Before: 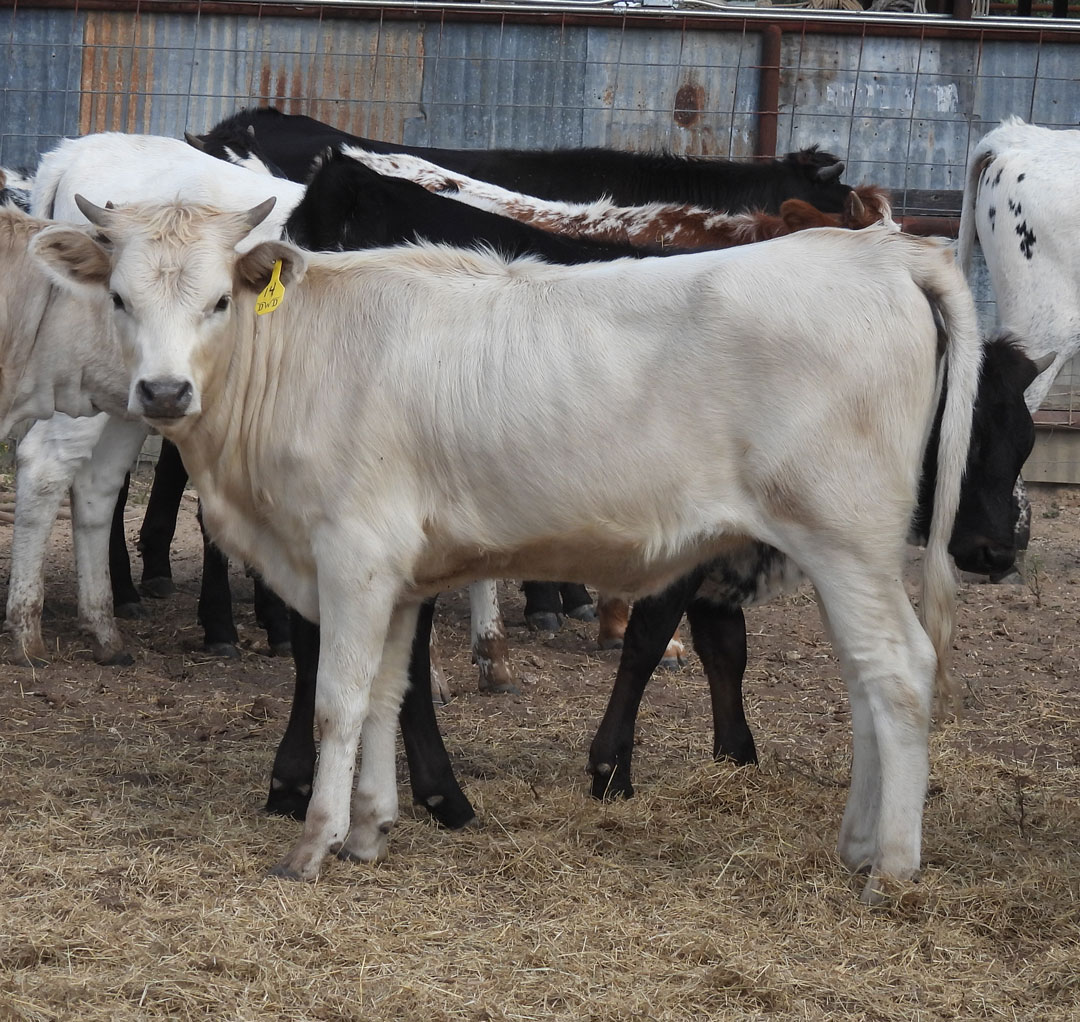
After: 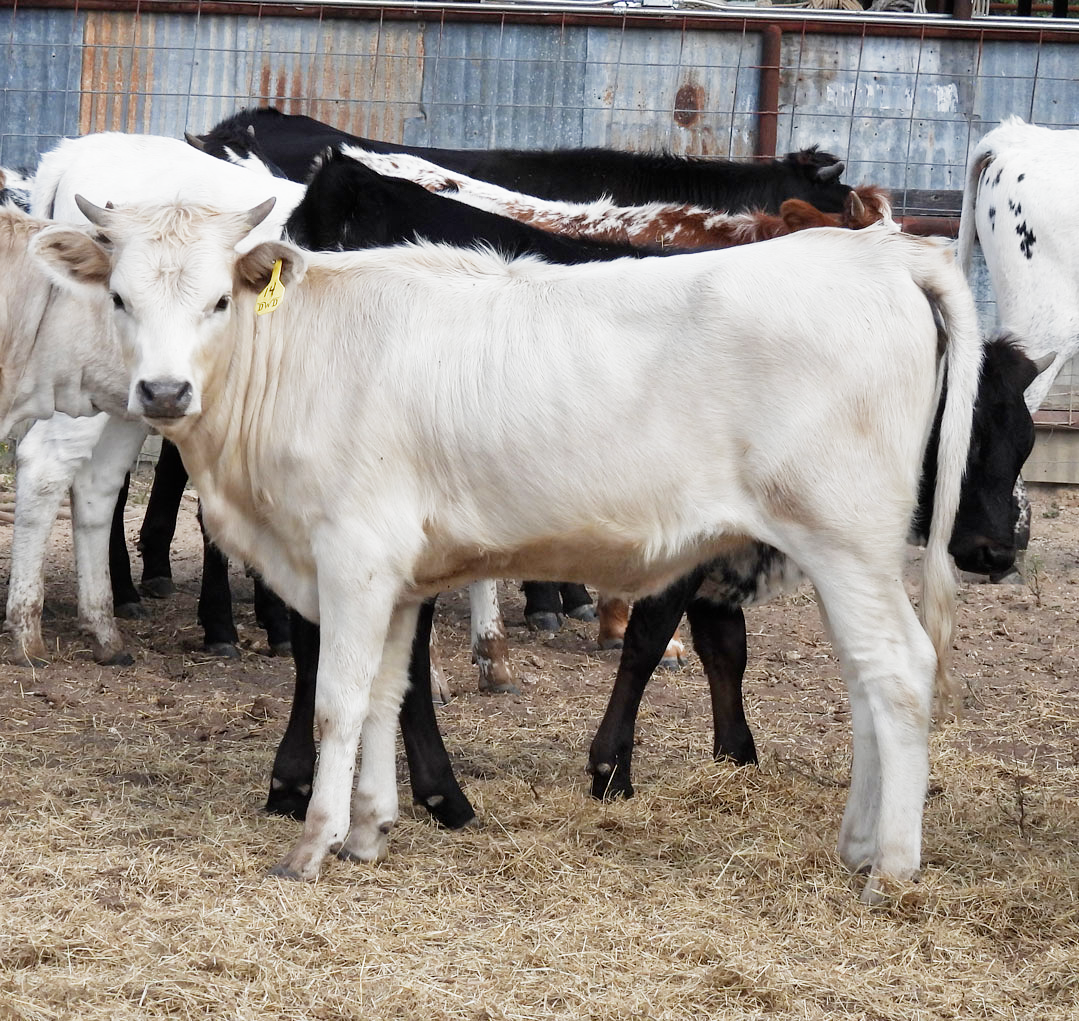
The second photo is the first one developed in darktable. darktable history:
filmic rgb: middle gray luminance 9.23%, black relative exposure -10.55 EV, white relative exposure 3.45 EV, threshold 6 EV, target black luminance 0%, hardness 5.98, latitude 59.69%, contrast 1.087, highlights saturation mix 5%, shadows ↔ highlights balance 29.23%, add noise in highlights 0, preserve chrominance no, color science v3 (2019), use custom middle-gray values true, iterations of high-quality reconstruction 0, contrast in highlights soft, enable highlight reconstruction true
